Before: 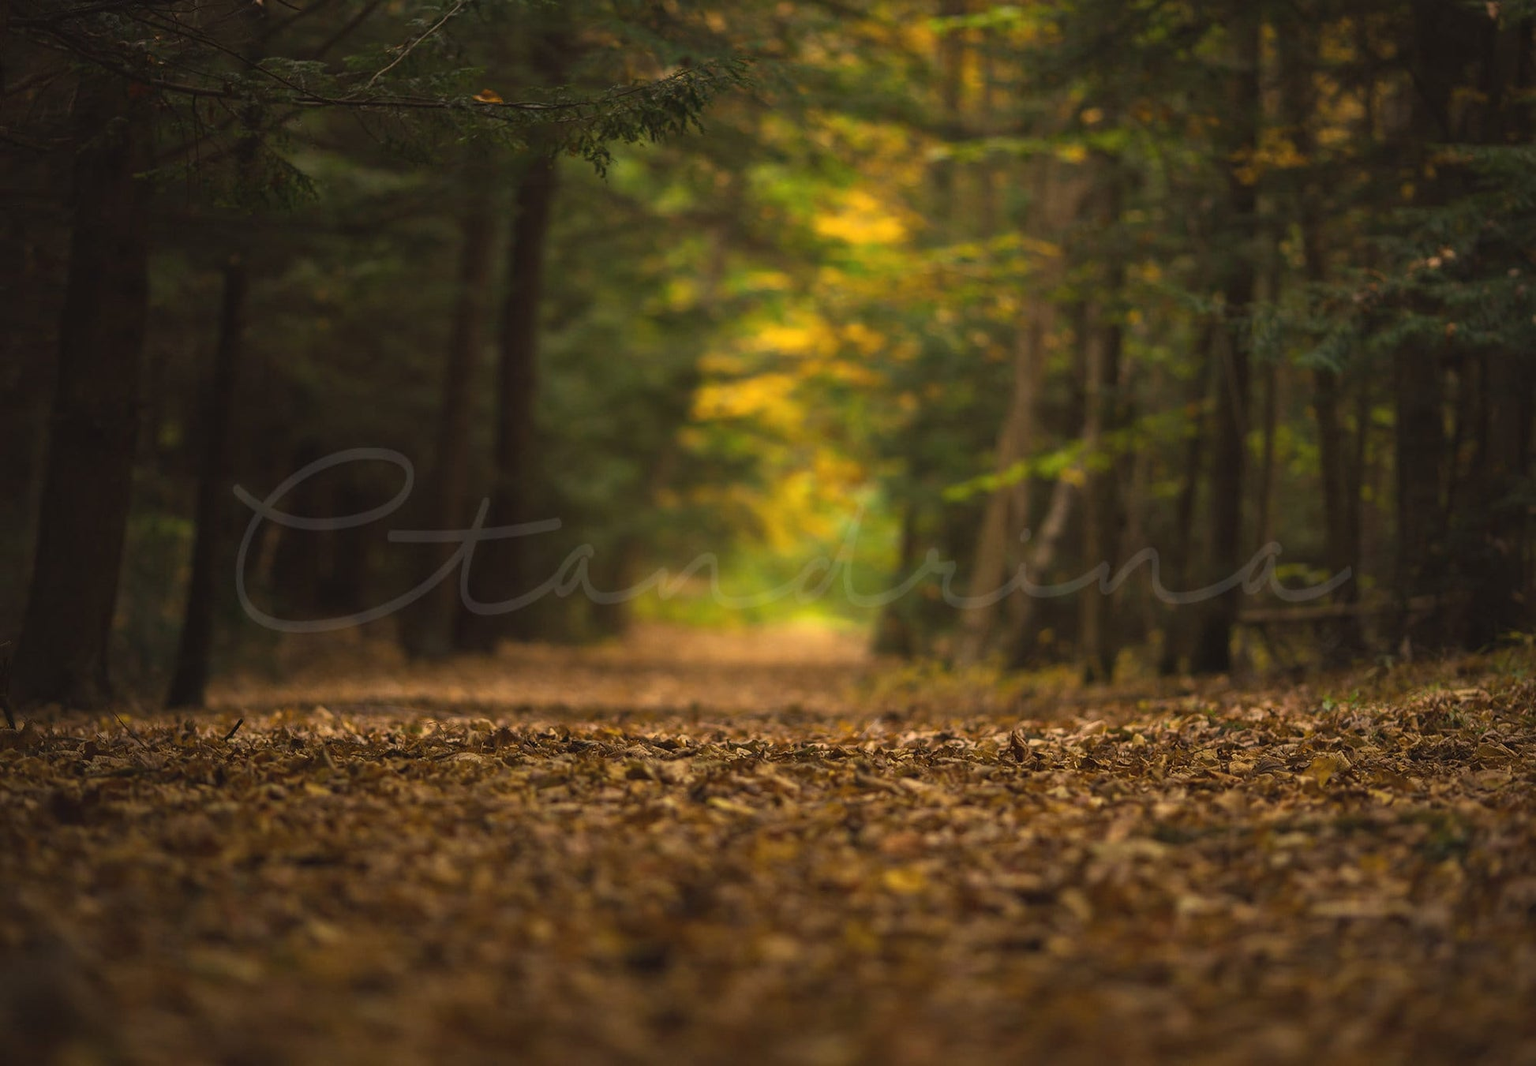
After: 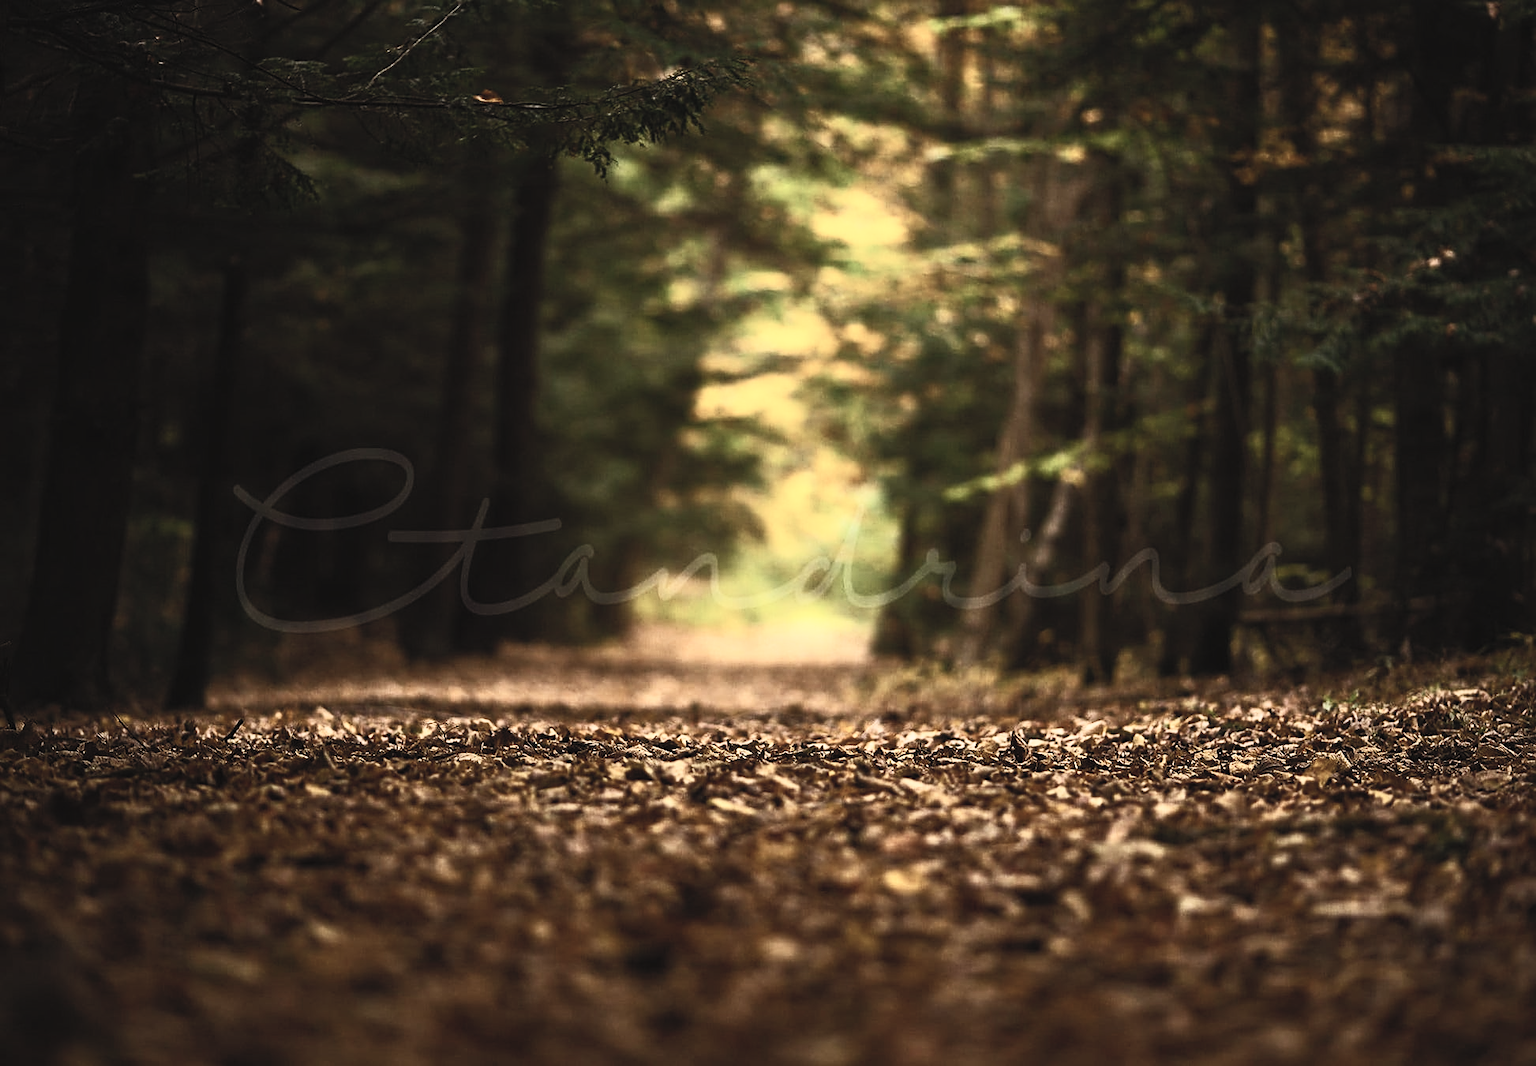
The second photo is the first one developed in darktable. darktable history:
sigmoid: contrast 1.7, skew -0.2, preserve hue 0%, red attenuation 0.1, red rotation 0.035, green attenuation 0.1, green rotation -0.017, blue attenuation 0.15, blue rotation -0.052, base primaries Rec2020
white balance: red 1.009, blue 1.027
contrast brightness saturation: contrast 0.57, brightness 0.57, saturation -0.34
sharpen: on, module defaults
